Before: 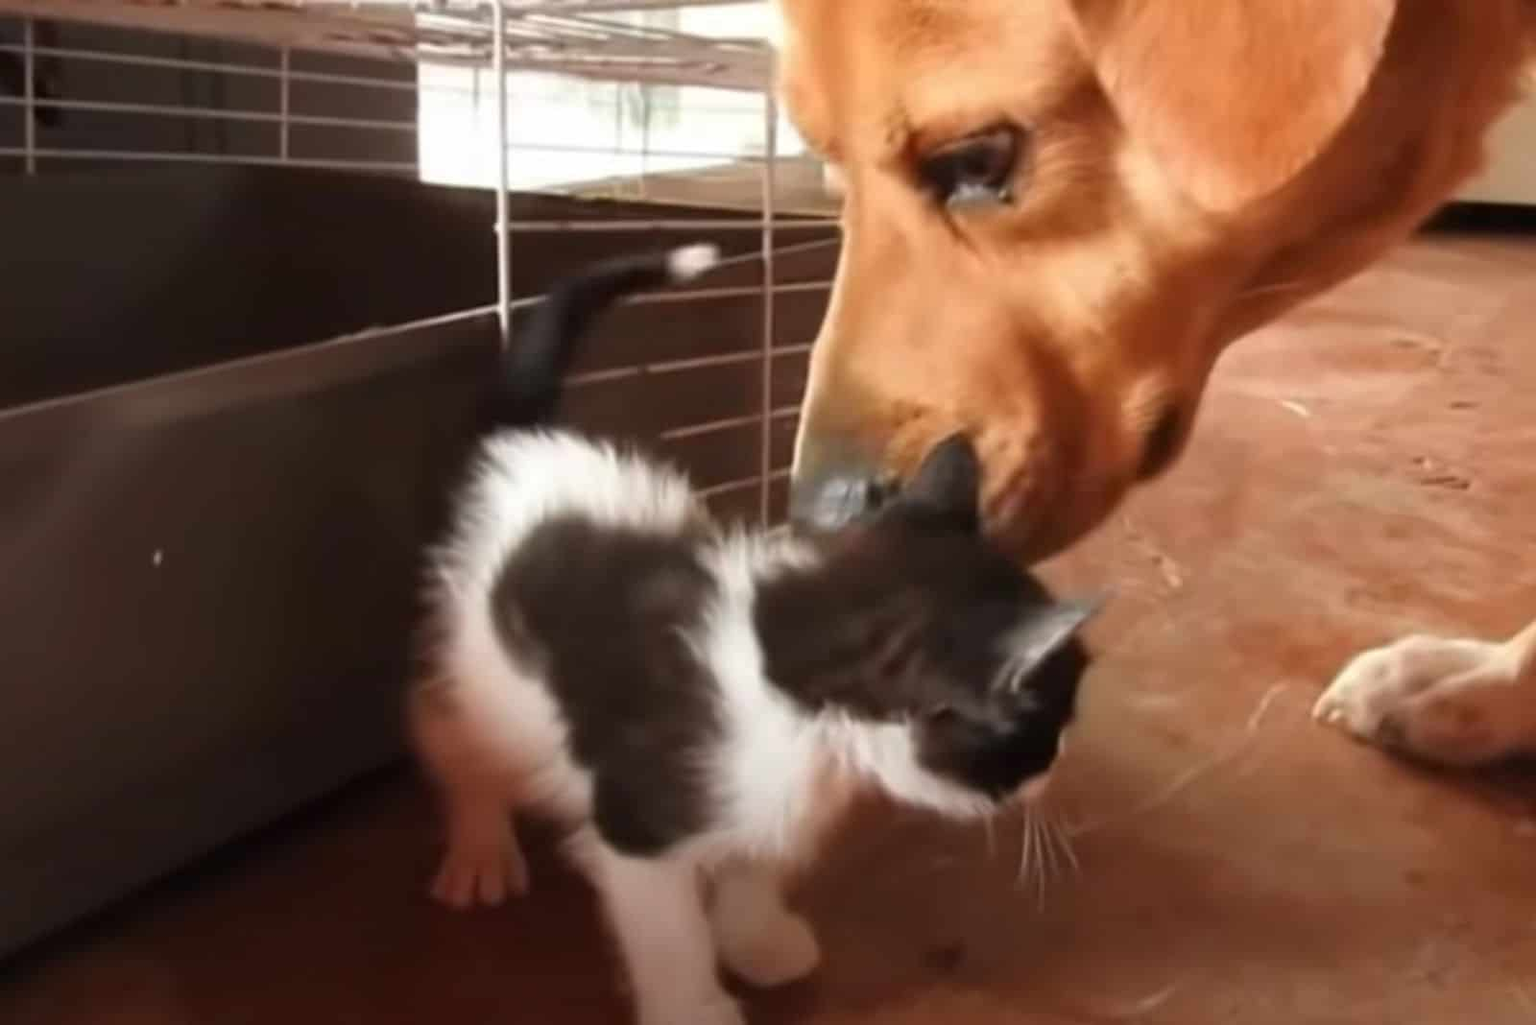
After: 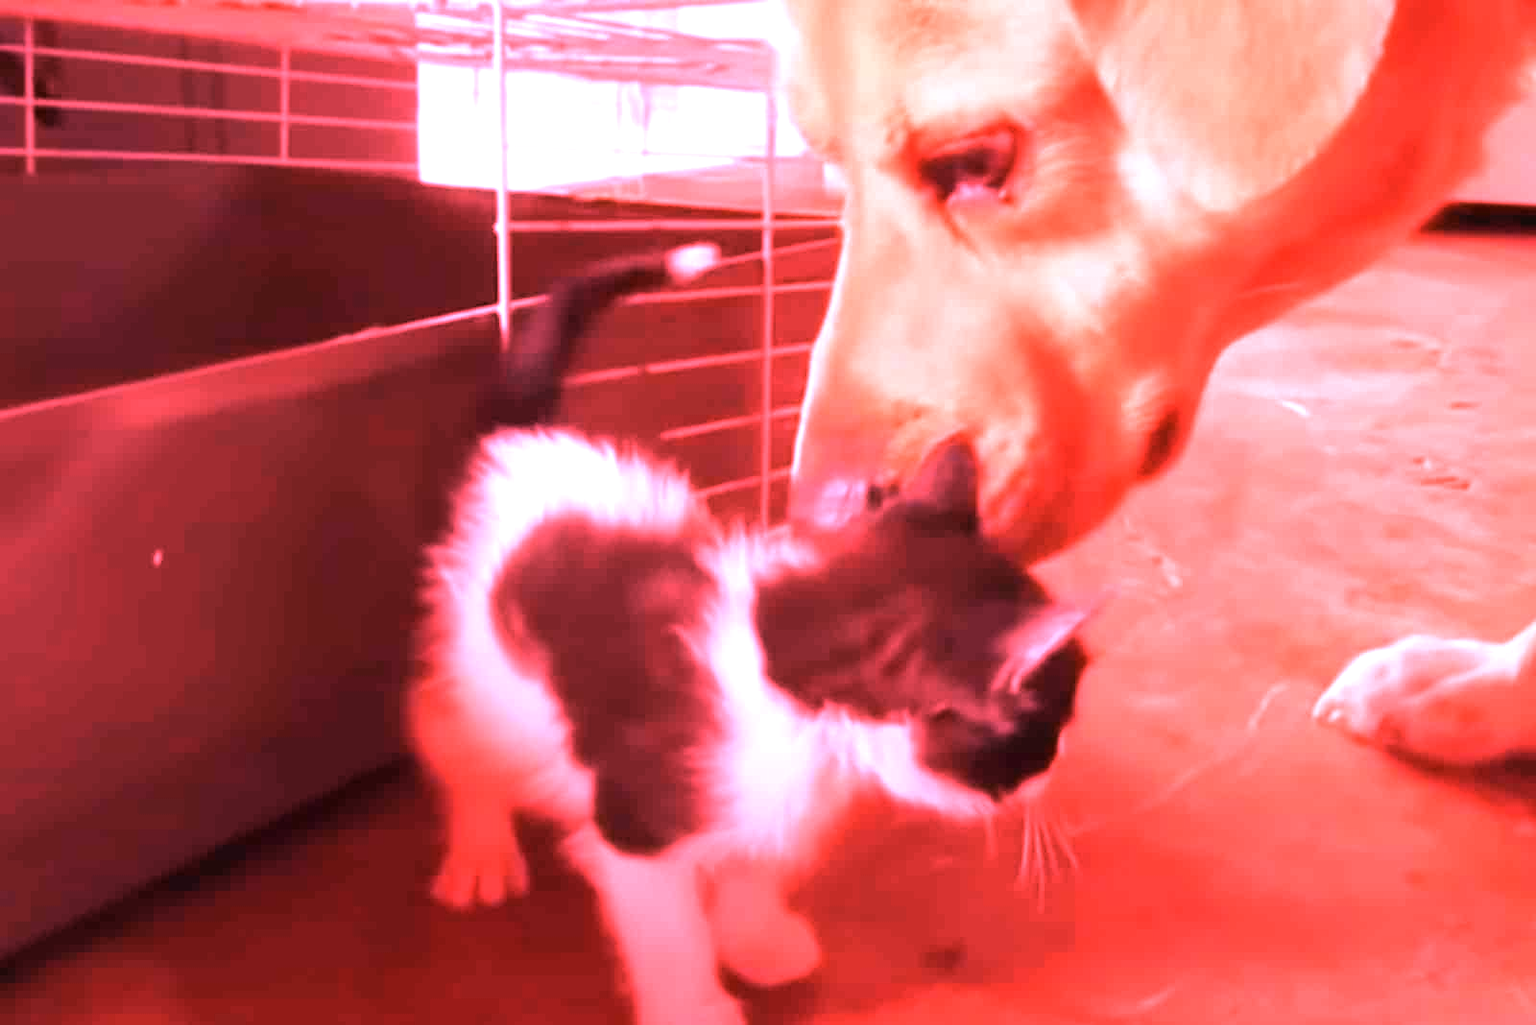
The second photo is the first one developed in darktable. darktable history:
white balance: red 2.9, blue 1.358
color calibration: illuminant F (fluorescent), F source F9 (Cool White Deluxe 4150 K) – high CRI, x 0.374, y 0.373, temperature 4158.34 K
